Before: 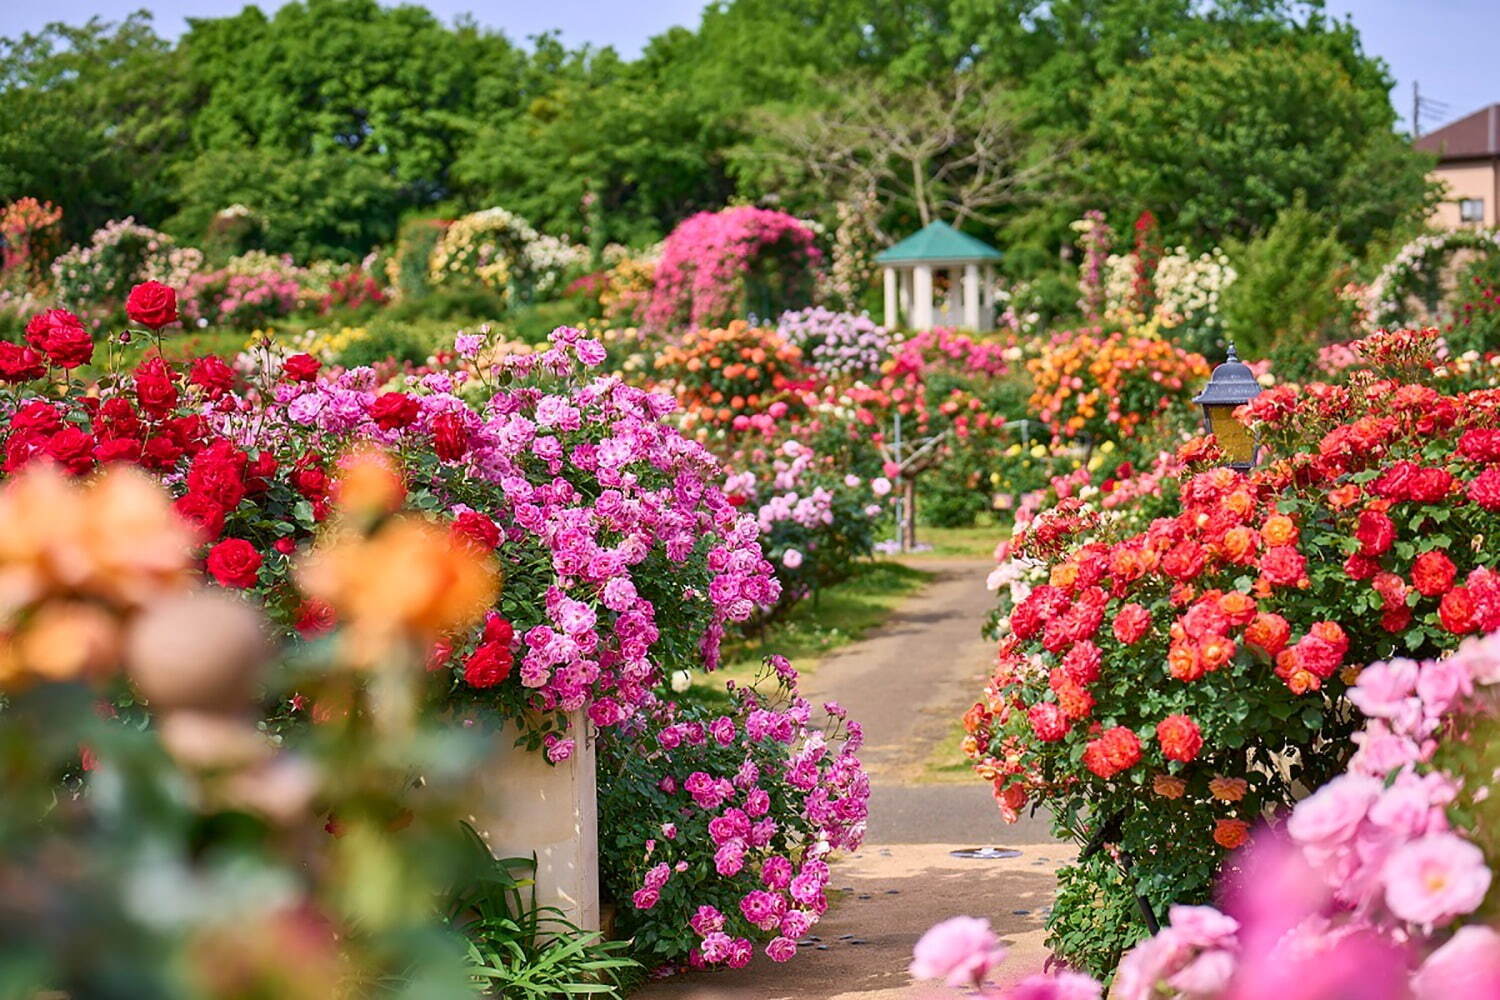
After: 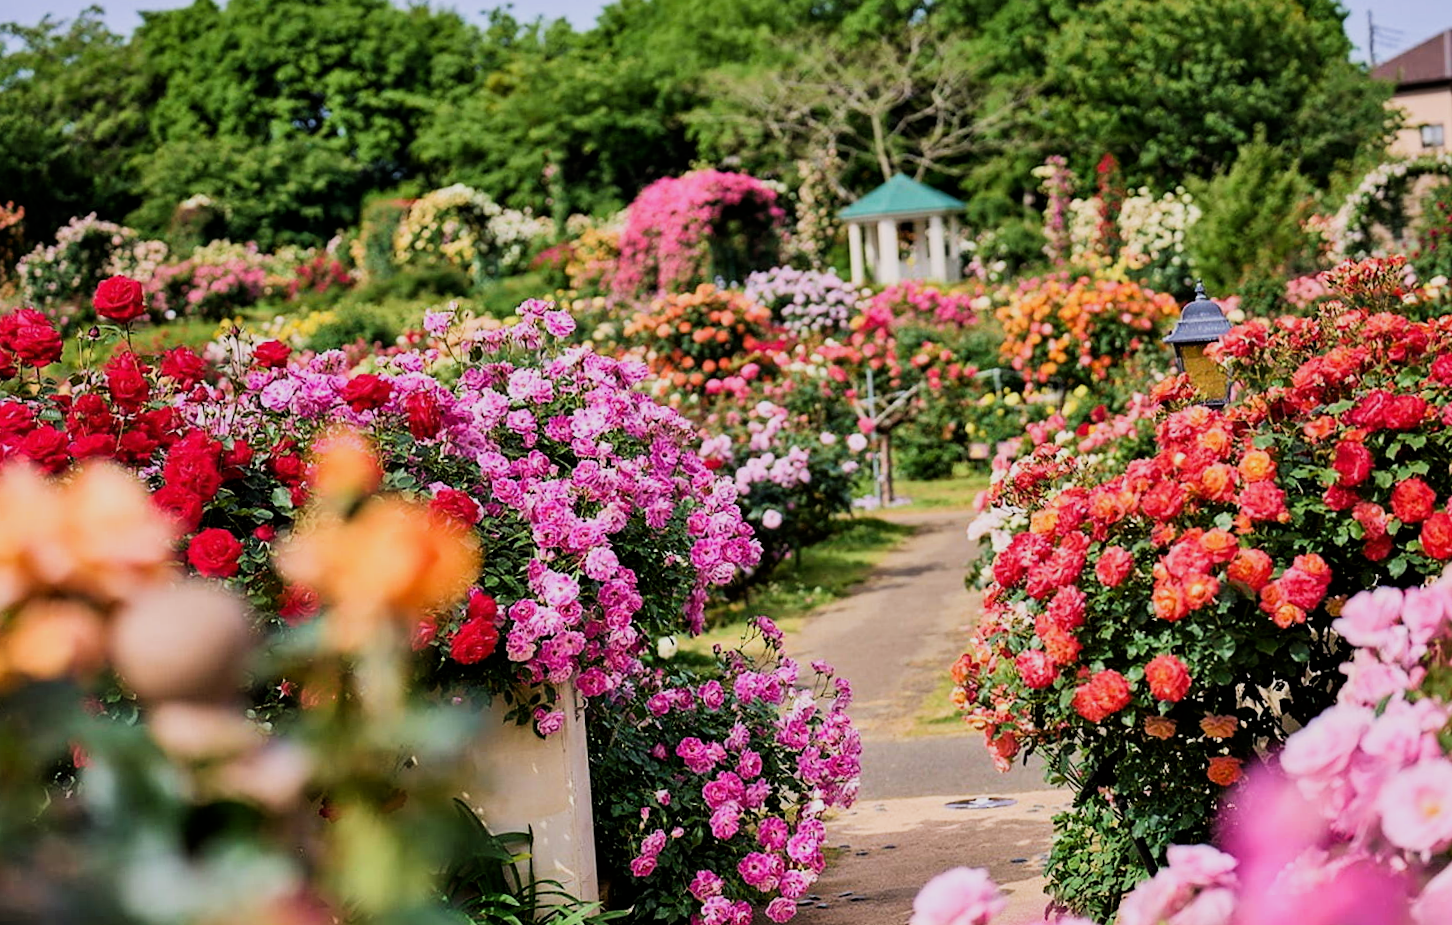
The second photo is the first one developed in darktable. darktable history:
filmic rgb: black relative exposure -5 EV, hardness 2.88, contrast 1.3, highlights saturation mix -30%
rotate and perspective: rotation -3°, crop left 0.031, crop right 0.968, crop top 0.07, crop bottom 0.93
